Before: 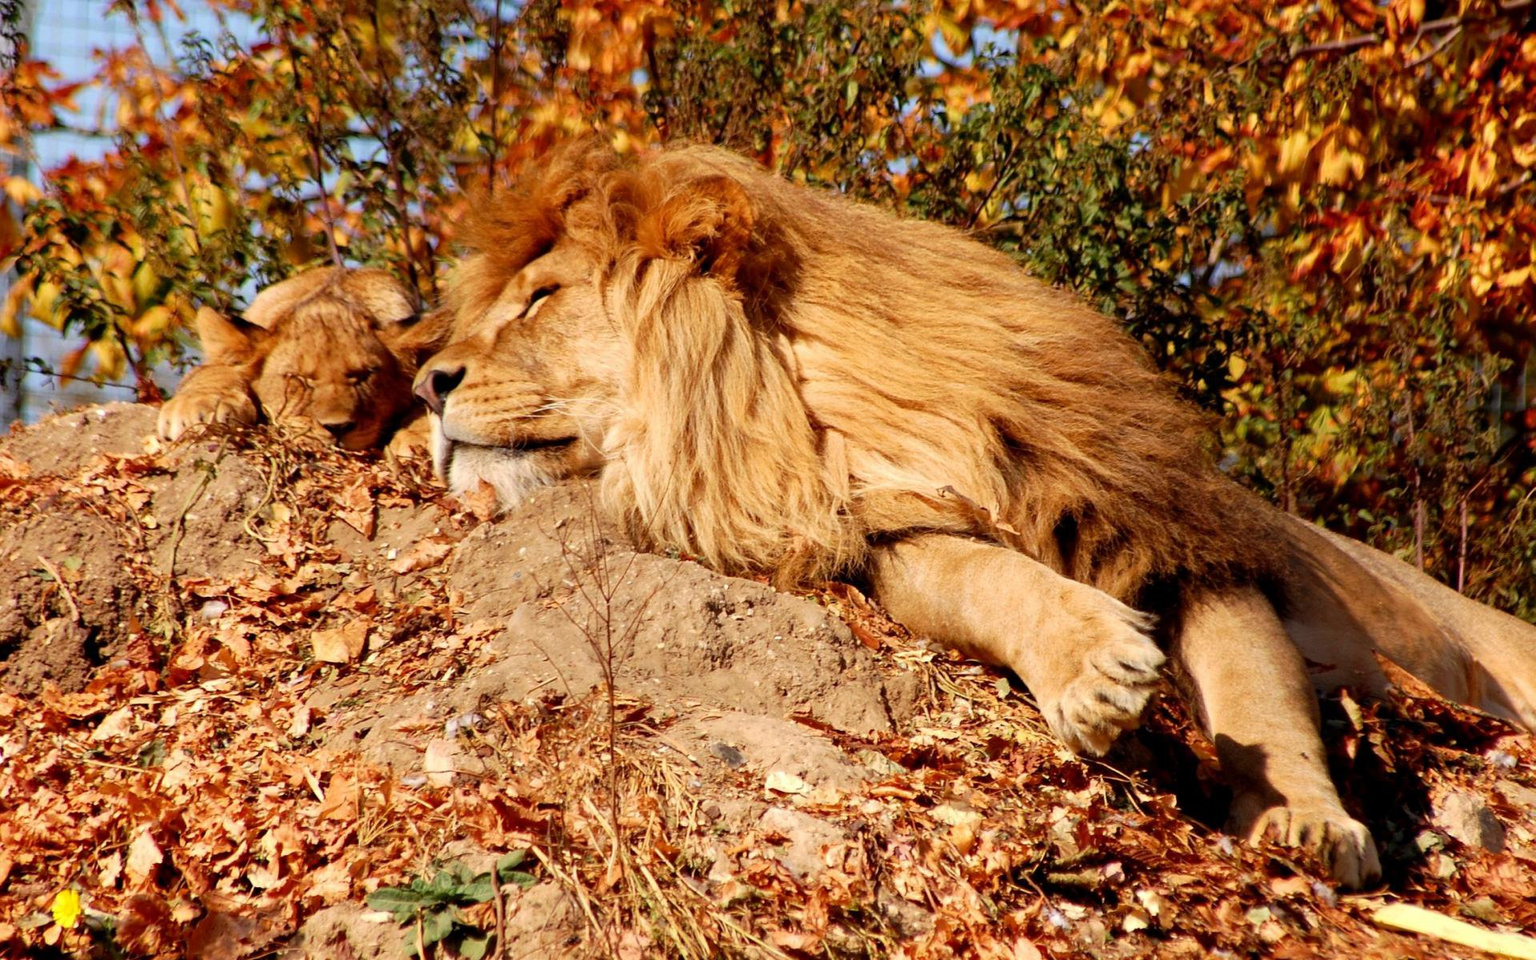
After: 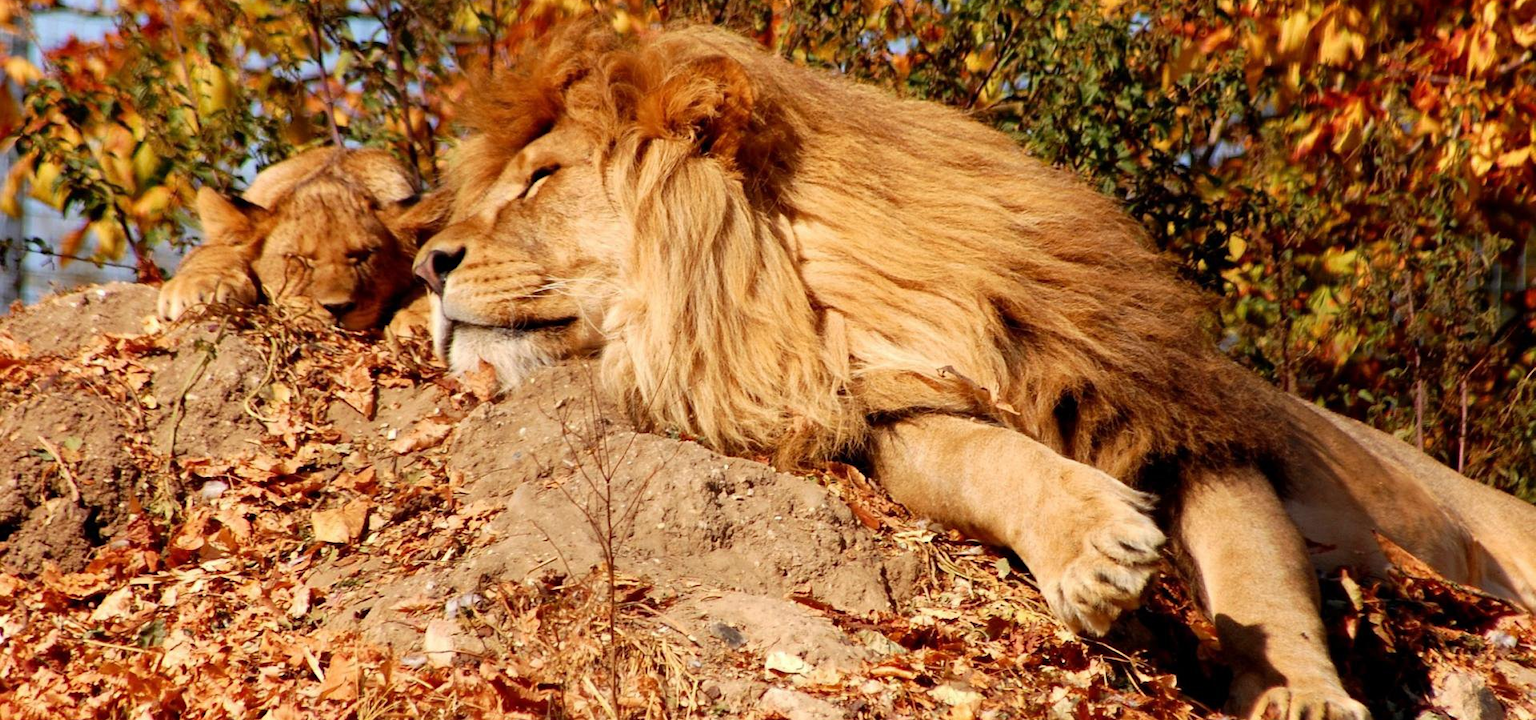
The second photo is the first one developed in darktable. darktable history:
crop and rotate: top 12.541%, bottom 12.419%
